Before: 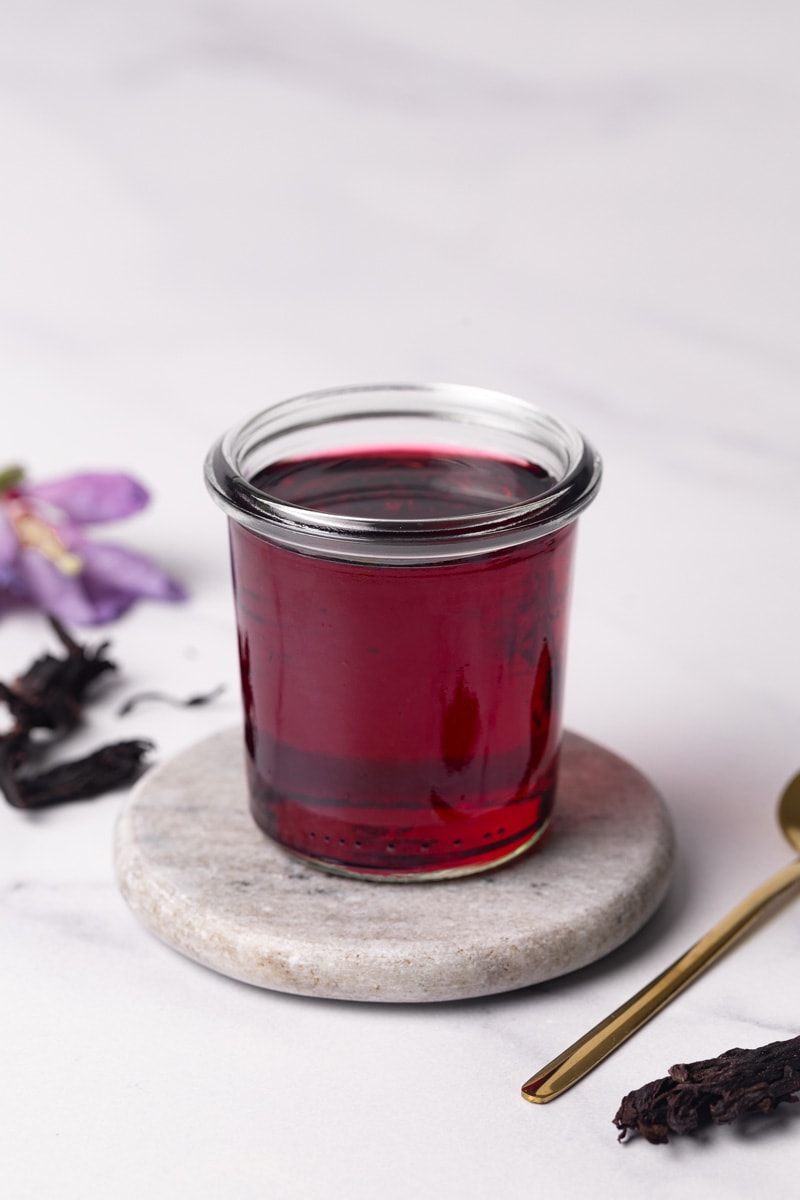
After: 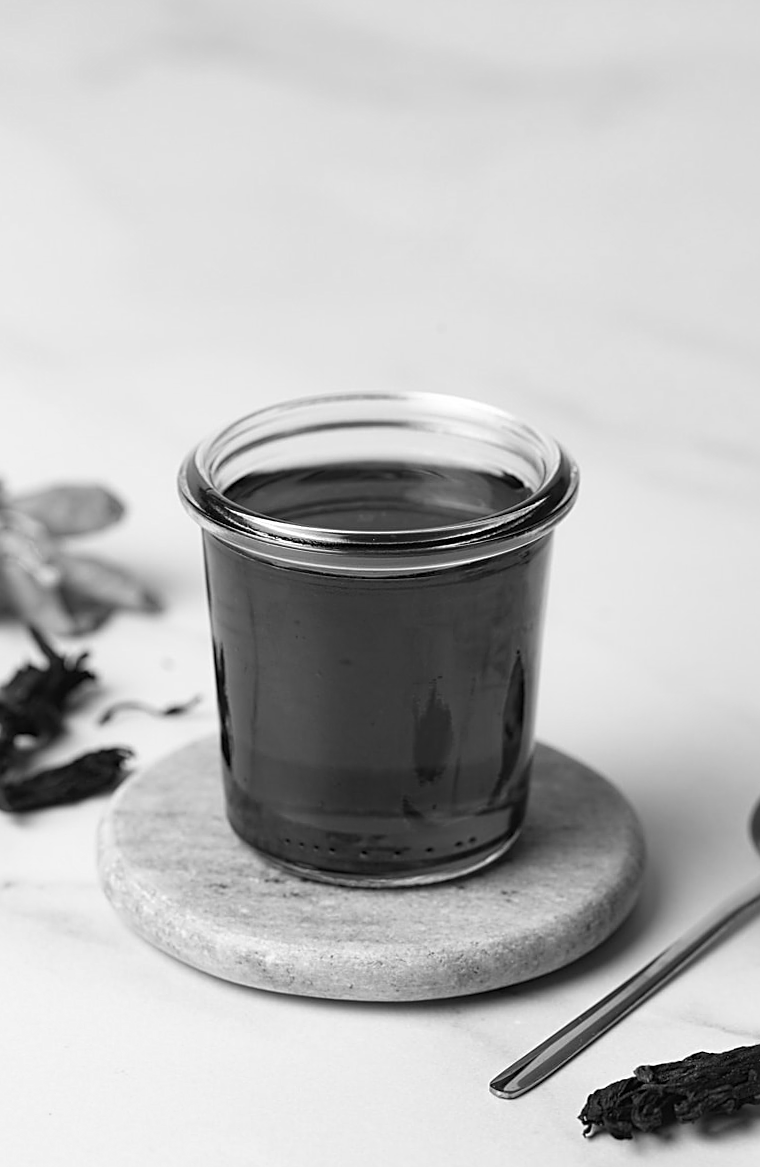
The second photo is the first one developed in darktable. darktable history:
monochrome: on, module defaults
crop: top 0.05%, bottom 0.098%
rotate and perspective: rotation 0.074°, lens shift (vertical) 0.096, lens shift (horizontal) -0.041, crop left 0.043, crop right 0.952, crop top 0.024, crop bottom 0.979
sharpen: on, module defaults
